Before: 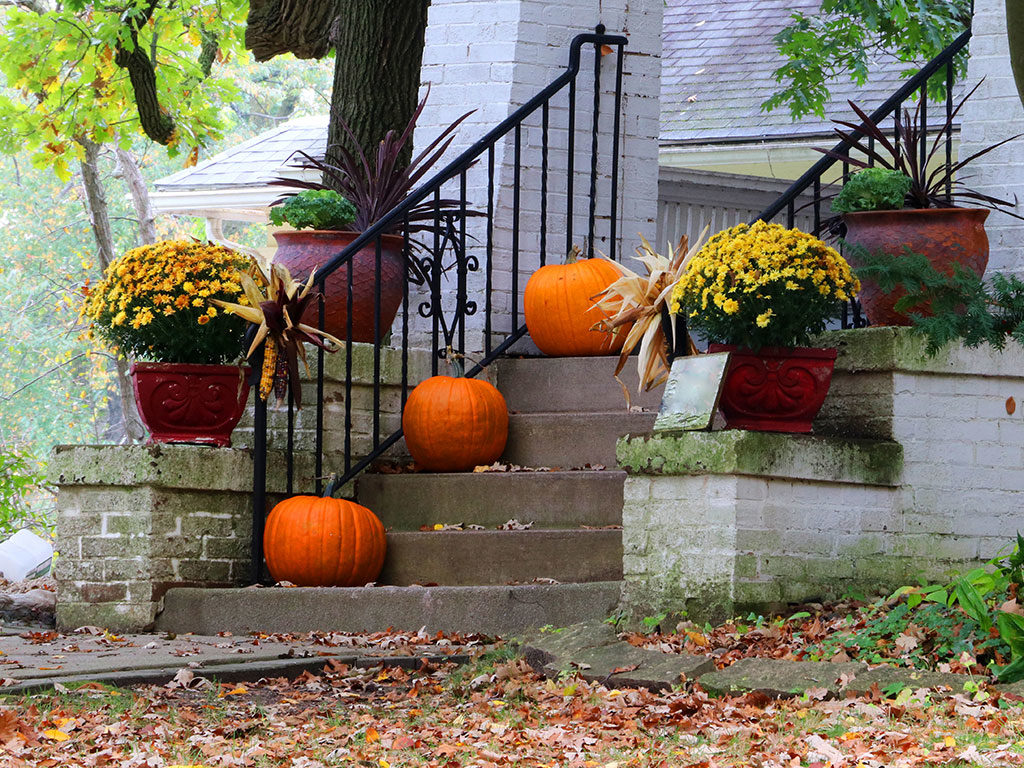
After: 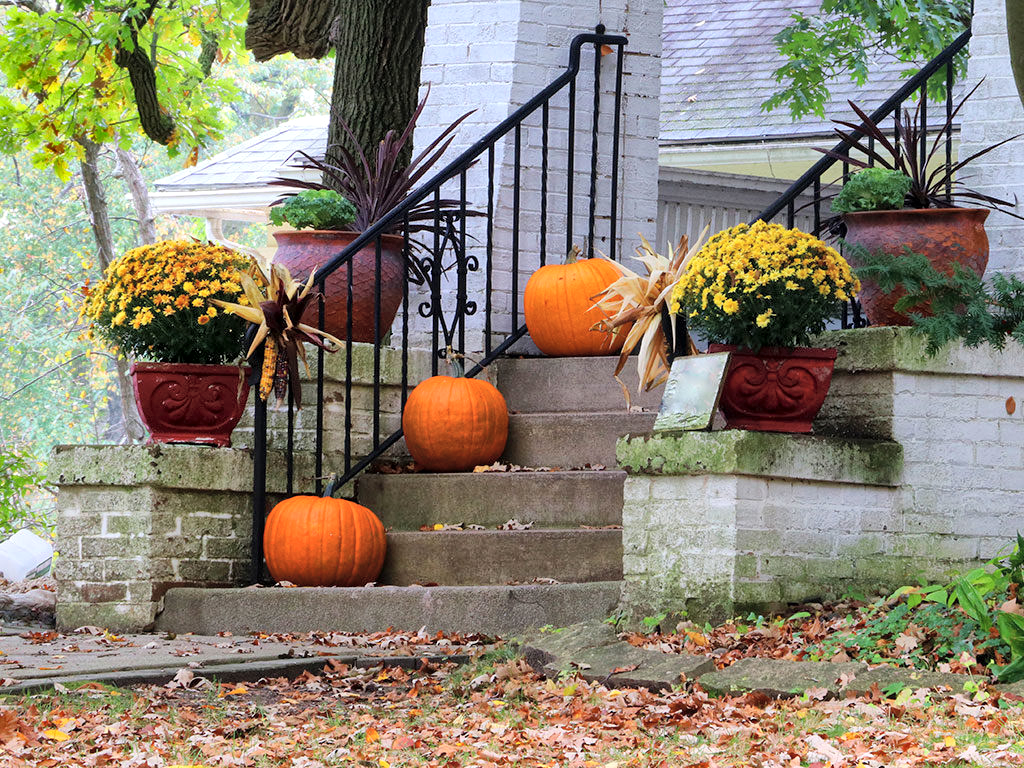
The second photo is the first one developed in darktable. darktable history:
shadows and highlights: radius 100.41, shadows 50.55, highlights -64.36, highlights color adjustment 49.82%, soften with gaussian
global tonemap: drago (1, 100), detail 1
